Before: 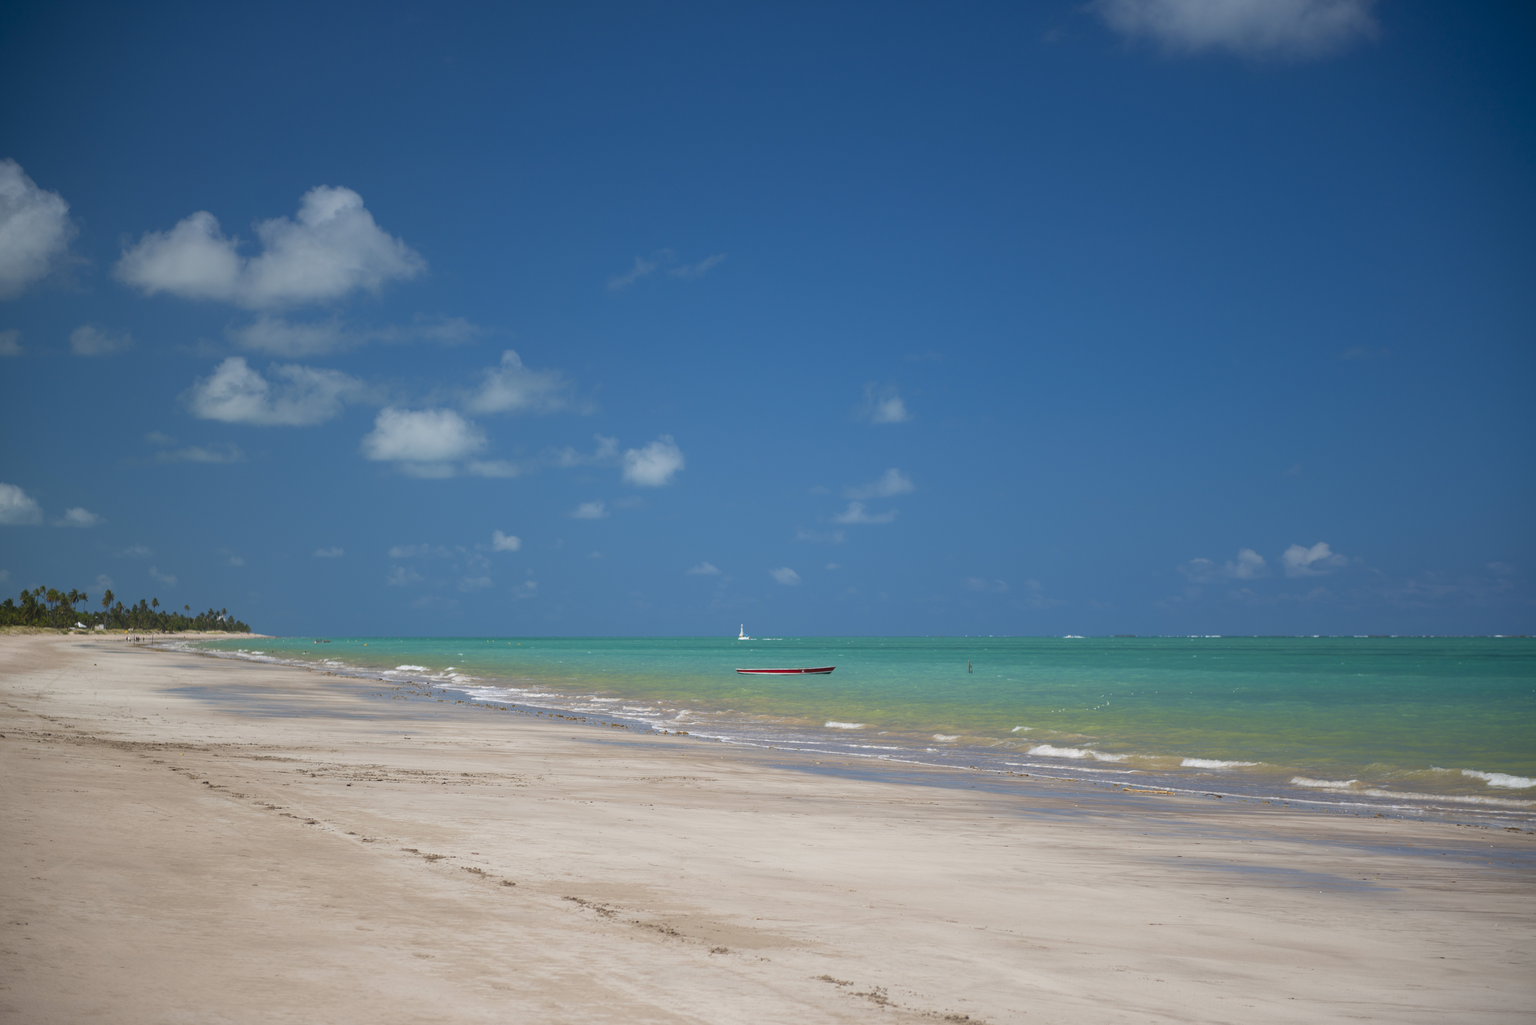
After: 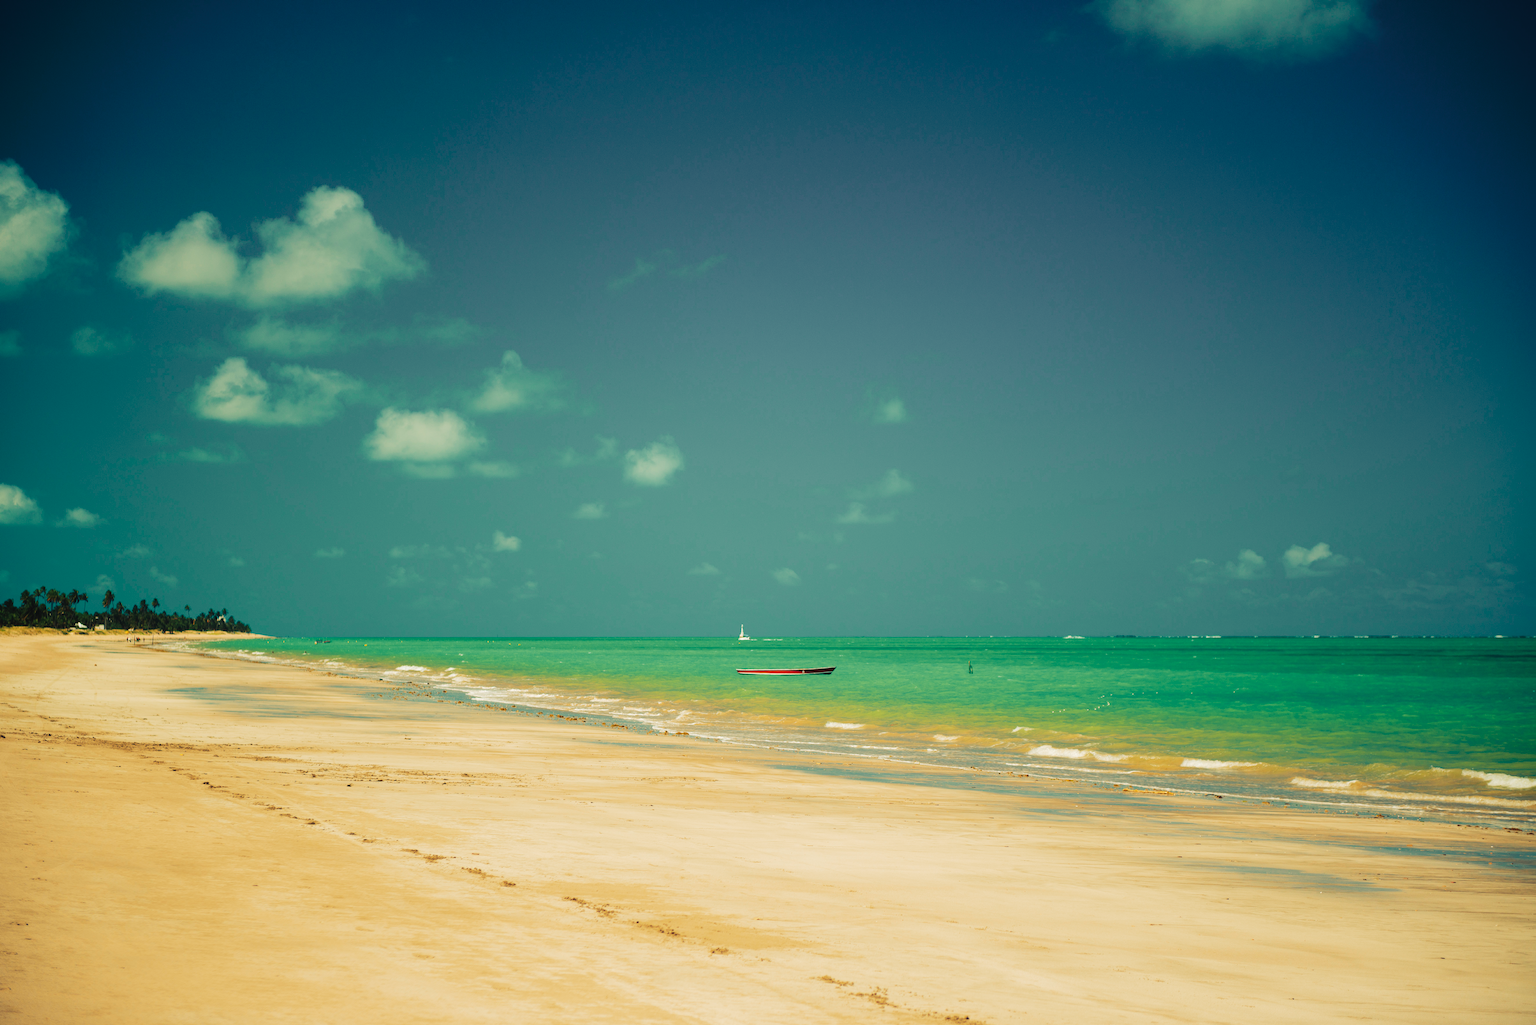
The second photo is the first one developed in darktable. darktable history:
tone curve: curves: ch0 [(0, 0) (0.003, 0.003) (0.011, 0.009) (0.025, 0.018) (0.044, 0.027) (0.069, 0.034) (0.1, 0.043) (0.136, 0.056) (0.177, 0.084) (0.224, 0.138) (0.277, 0.203) (0.335, 0.329) (0.399, 0.451) (0.468, 0.572) (0.543, 0.671) (0.623, 0.754) (0.709, 0.821) (0.801, 0.88) (0.898, 0.938) (1, 1)], preserve colors none
color look up table: target L [92.62, 91.16, 82.31, 69.86, 65.21, 66.43, 60.53, 49.42, 36.11, 38.09, 19.91, 200.77, 102.77, 86.48, 75.95, 73.76, 69.81, 66.1, 58.75, 52.92, 51.34, 57.19, 52.88, 53.82, 44.31, 24.03, 9.506, 95.59, 84.24, 72.46, 86.61, 70.2, 63.45, 55.36, 78.92, 66.32, 43.03, 30.39, 35.27, 20.44, 2.049, 90.69, 89.69, 73.58, 66.67, 63.07, 68.27, 51.24, 38.12], target a [-19.95, -24.93, -45.3, -17.24, -38.88, -8.544, -38.25, -25.34, -18.61, -19.92, -8.949, 0, 0, -2.948, 19.79, 17.19, 33.49, 31.79, 8.198, 18.42, 18.41, 45.36, 52.86, 49.01, 31.88, 27.33, 16.63, 14.56, 15.48, 18.39, 16.72, 21.18, 40.17, 10.69, 16.68, 8.59, 8.539, 27.88, 16.63, 10.18, -0.205, -27.21, -32.23, -31.74, -25.86, -13.31, -2.472, -15, -11.58], target b [63.19, 52.8, 53.83, 31.77, 46.14, 55.42, 37.24, 16.82, 18.89, 12.58, 11.2, -0.001, -0.002, 65.13, 47.34, 65.67, 31.09, 49.95, 26.91, 38.69, 34.2, 35.38, 23.02, 41.94, 16.67, 14.15, 9.025, 11.85, 16.54, 25.87, 8.364, 19.1, 21.98, 9.518, 11.7, -19.06, -14.86, -0.765, -18.58, -15.08, -6.796, 4.567, 3.003, 27.66, 3.357, -1.993, -15.66, -0.752, -0.712], num patches 49
